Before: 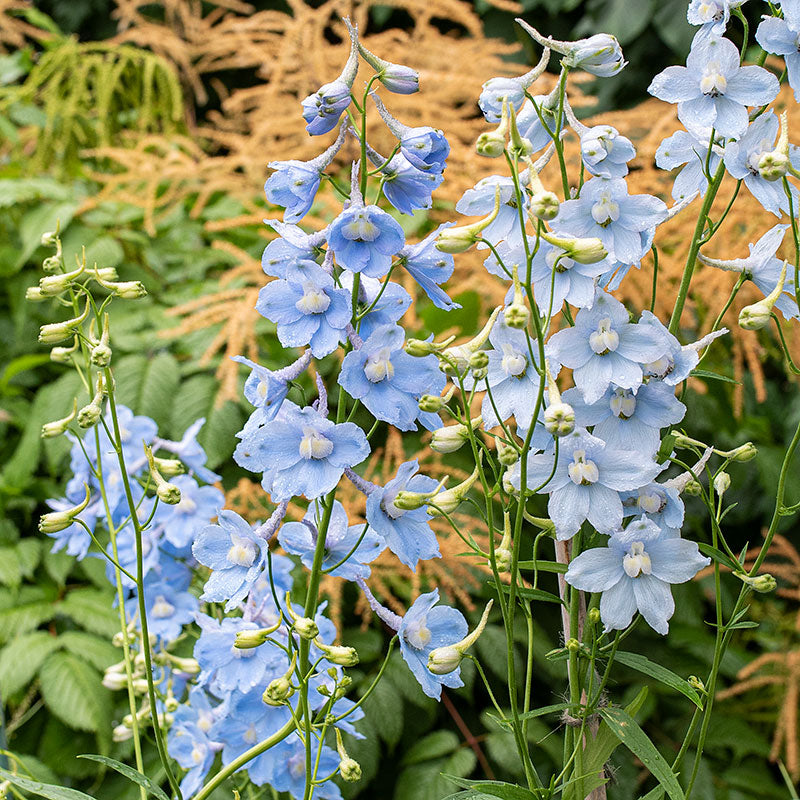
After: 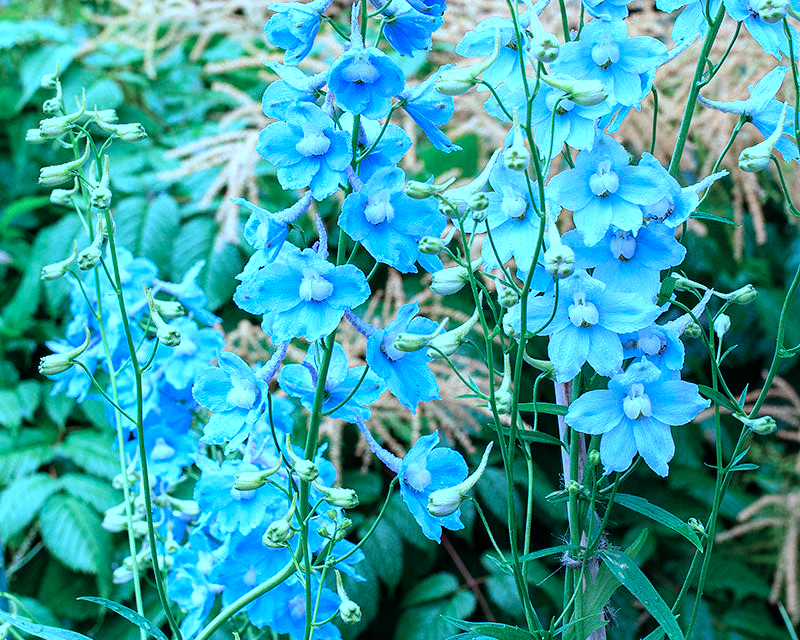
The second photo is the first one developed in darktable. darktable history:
crop and rotate: top 19.957%
color calibration: illuminant as shot in camera, x 0.463, y 0.418, temperature 2665.89 K
tone equalizer: -8 EV -0.444 EV, -7 EV -0.407 EV, -6 EV -0.34 EV, -5 EV -0.215 EV, -3 EV 0.249 EV, -2 EV 0.339 EV, -1 EV 0.396 EV, +0 EV 0.392 EV, luminance estimator HSV value / RGB max
